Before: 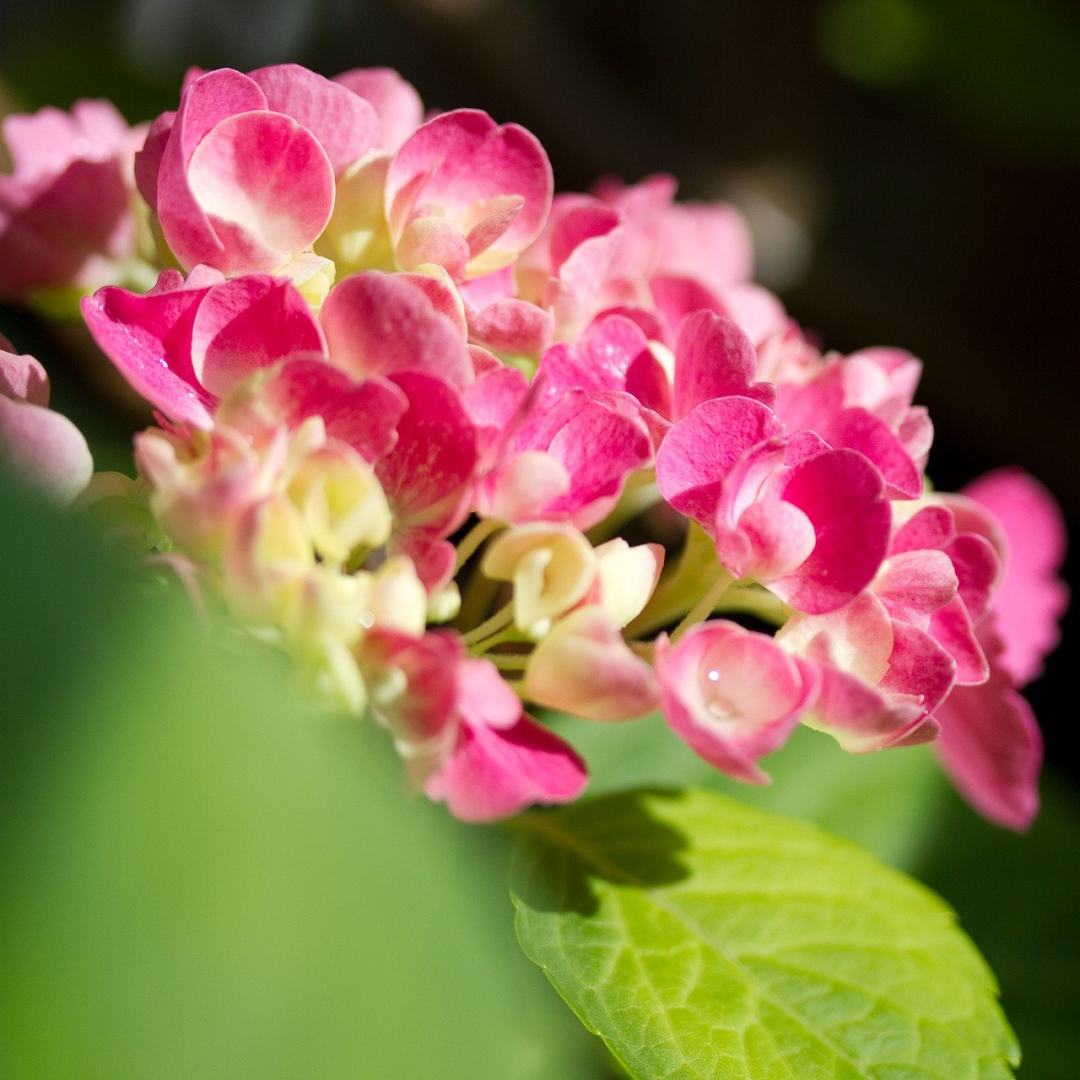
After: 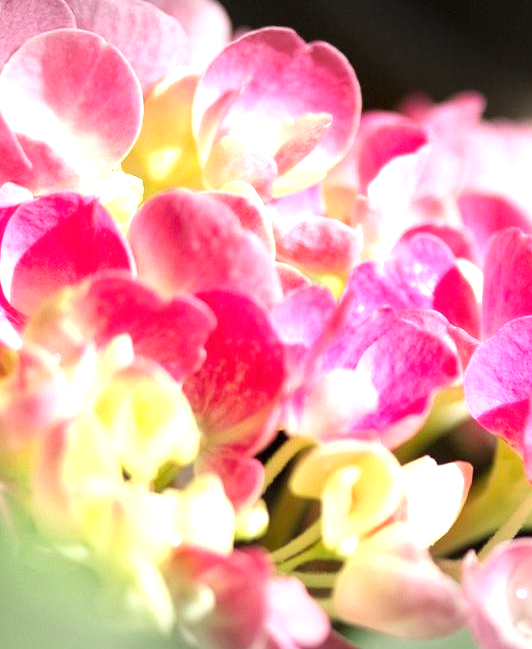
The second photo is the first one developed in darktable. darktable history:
vignetting: fall-off start 100%, brightness -0.282, width/height ratio 1.31
exposure: black level correction 0, exposure 1 EV, compensate exposure bias true, compensate highlight preservation false
crop: left 17.835%, top 7.675%, right 32.881%, bottom 32.213%
